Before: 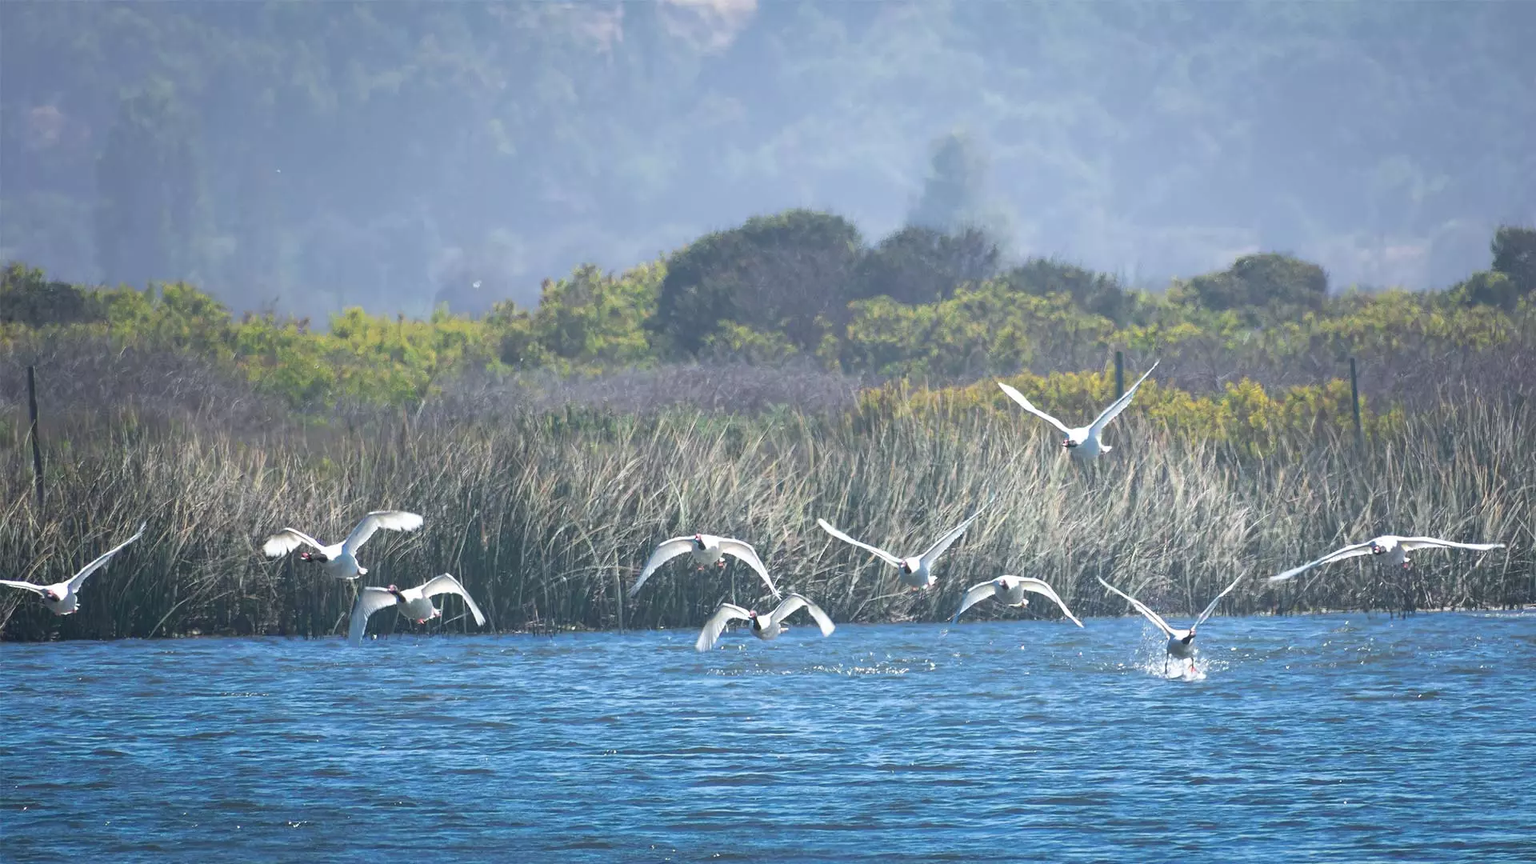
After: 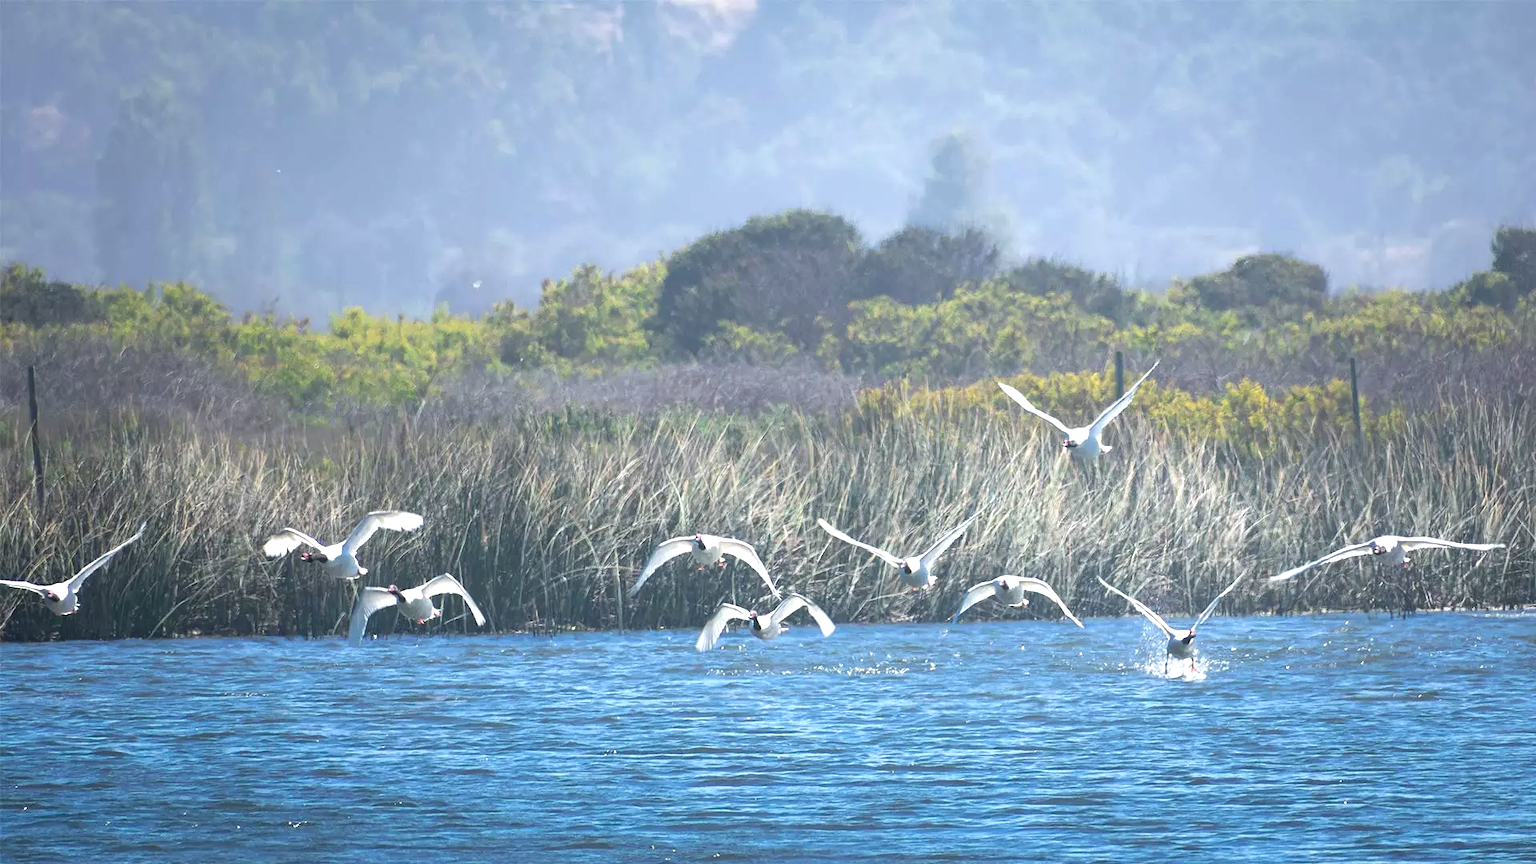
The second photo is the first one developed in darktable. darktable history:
tone equalizer: -8 EV -0.44 EV, -7 EV -0.394 EV, -6 EV -0.369 EV, -5 EV -0.258 EV, -3 EV 0.207 EV, -2 EV 0.324 EV, -1 EV 0.398 EV, +0 EV 0.426 EV
